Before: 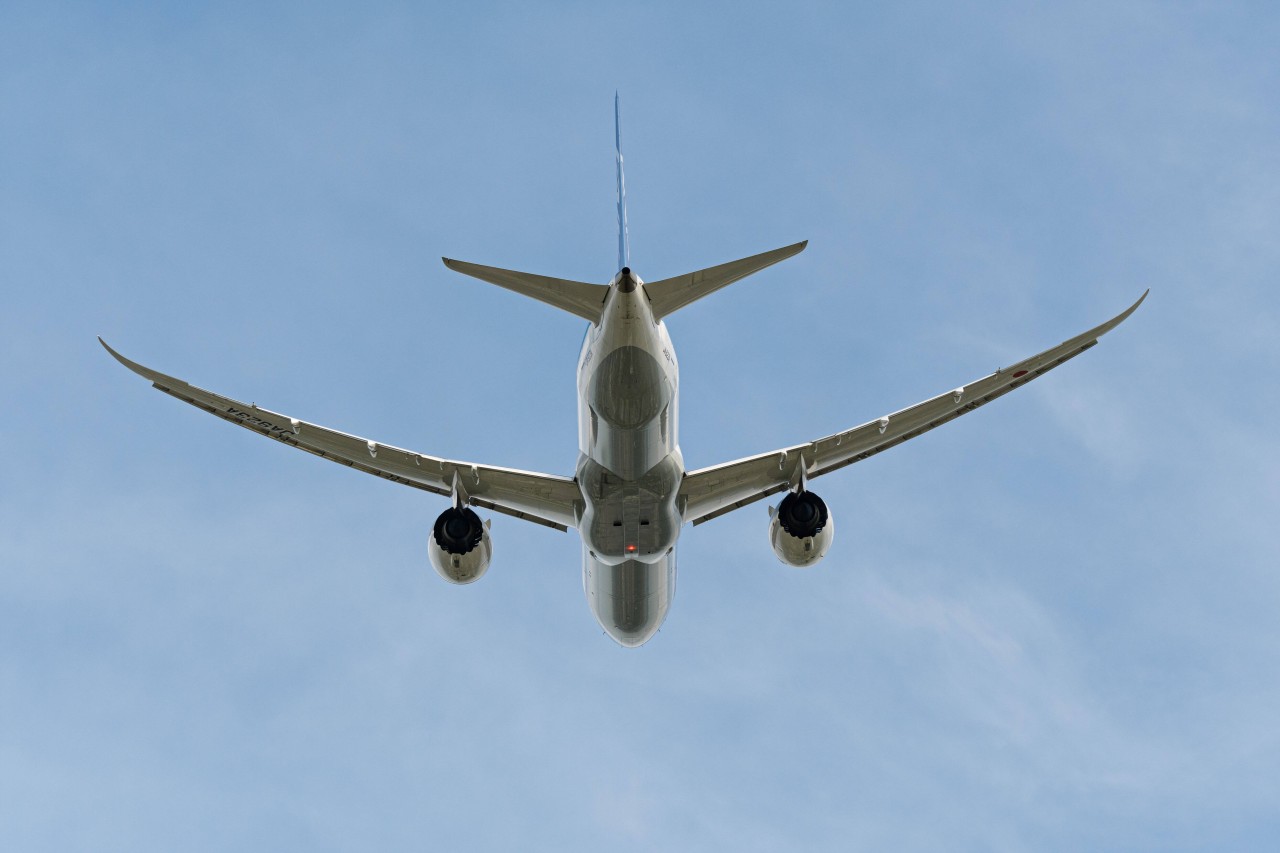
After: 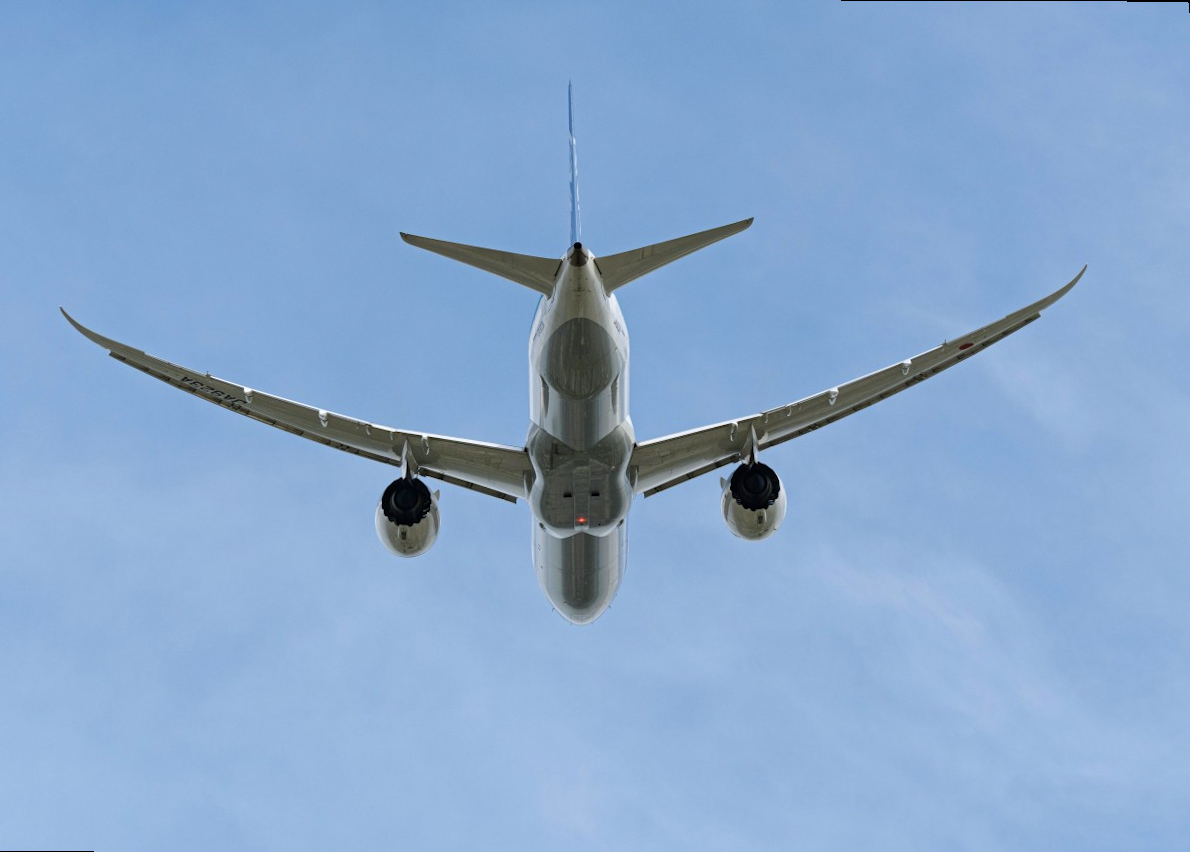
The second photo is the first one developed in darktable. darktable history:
white balance: red 0.967, blue 1.049
rotate and perspective: rotation 0.215°, lens shift (vertical) -0.139, crop left 0.069, crop right 0.939, crop top 0.002, crop bottom 0.996
